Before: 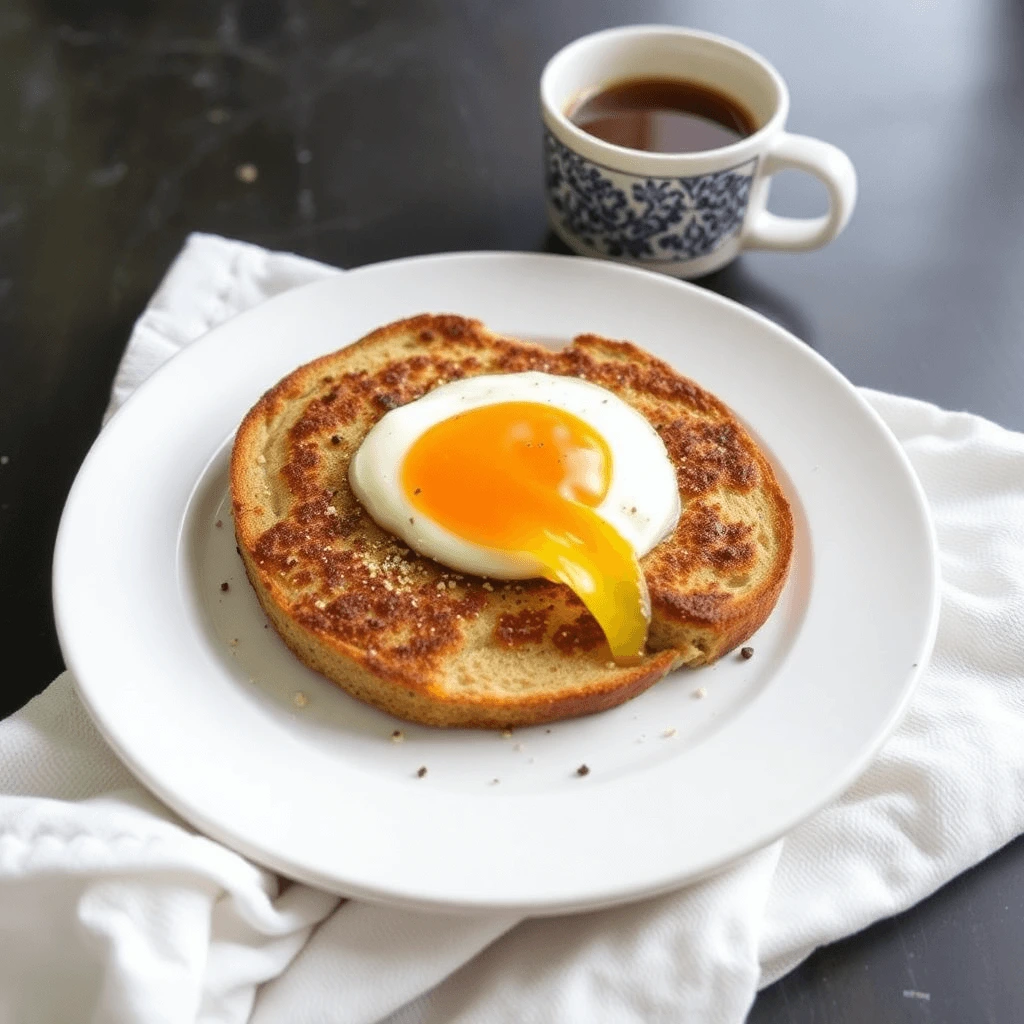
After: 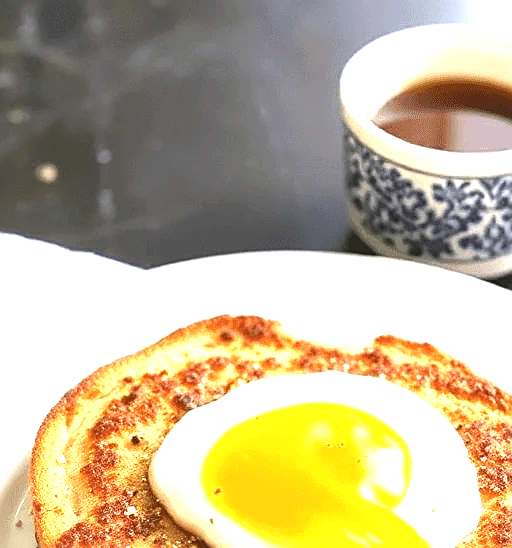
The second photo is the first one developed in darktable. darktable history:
sharpen: on, module defaults
crop: left 19.556%, right 30.401%, bottom 46.458%
exposure: black level correction 0, exposure 1.75 EV, compensate exposure bias true, compensate highlight preservation false
rotate and perspective: crop left 0, crop top 0
